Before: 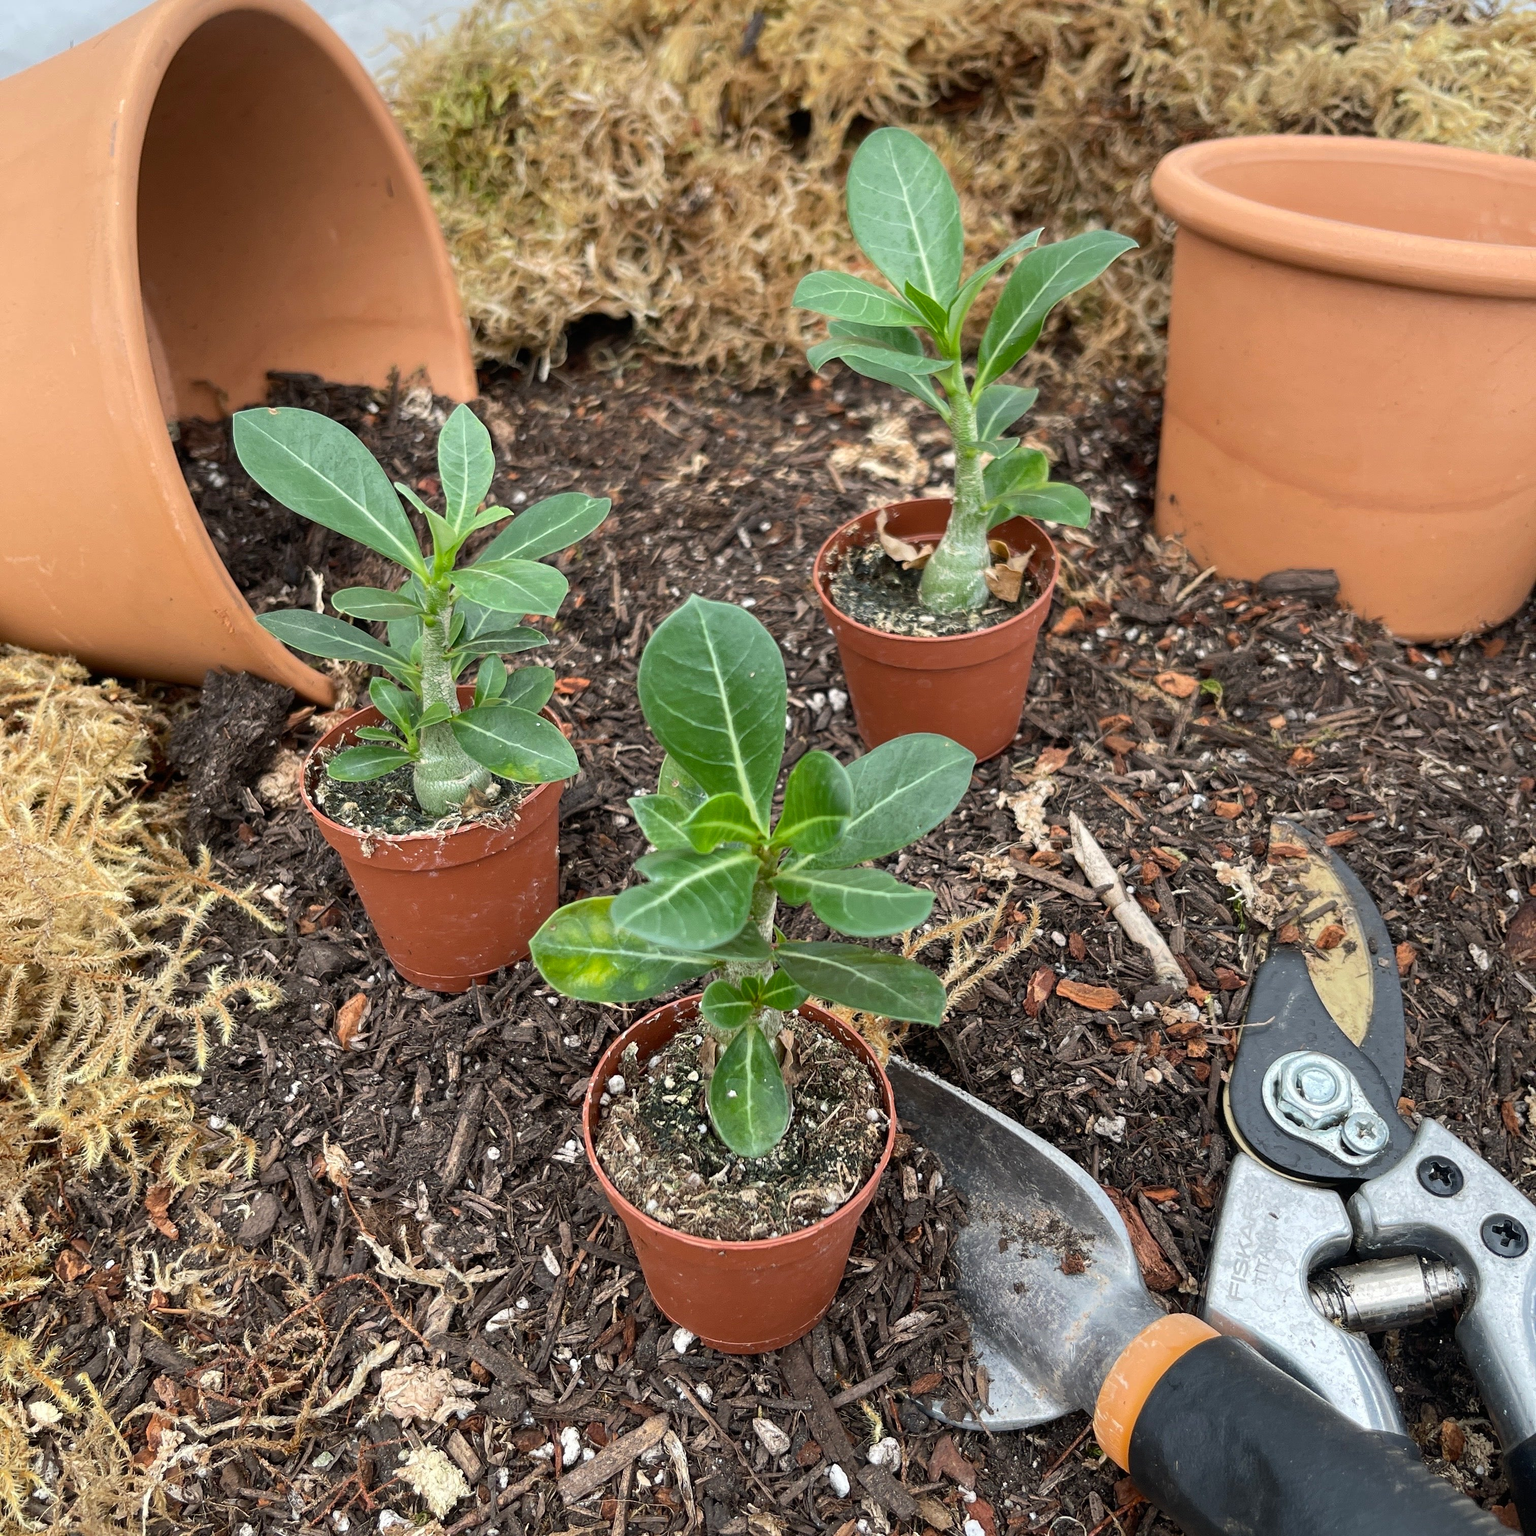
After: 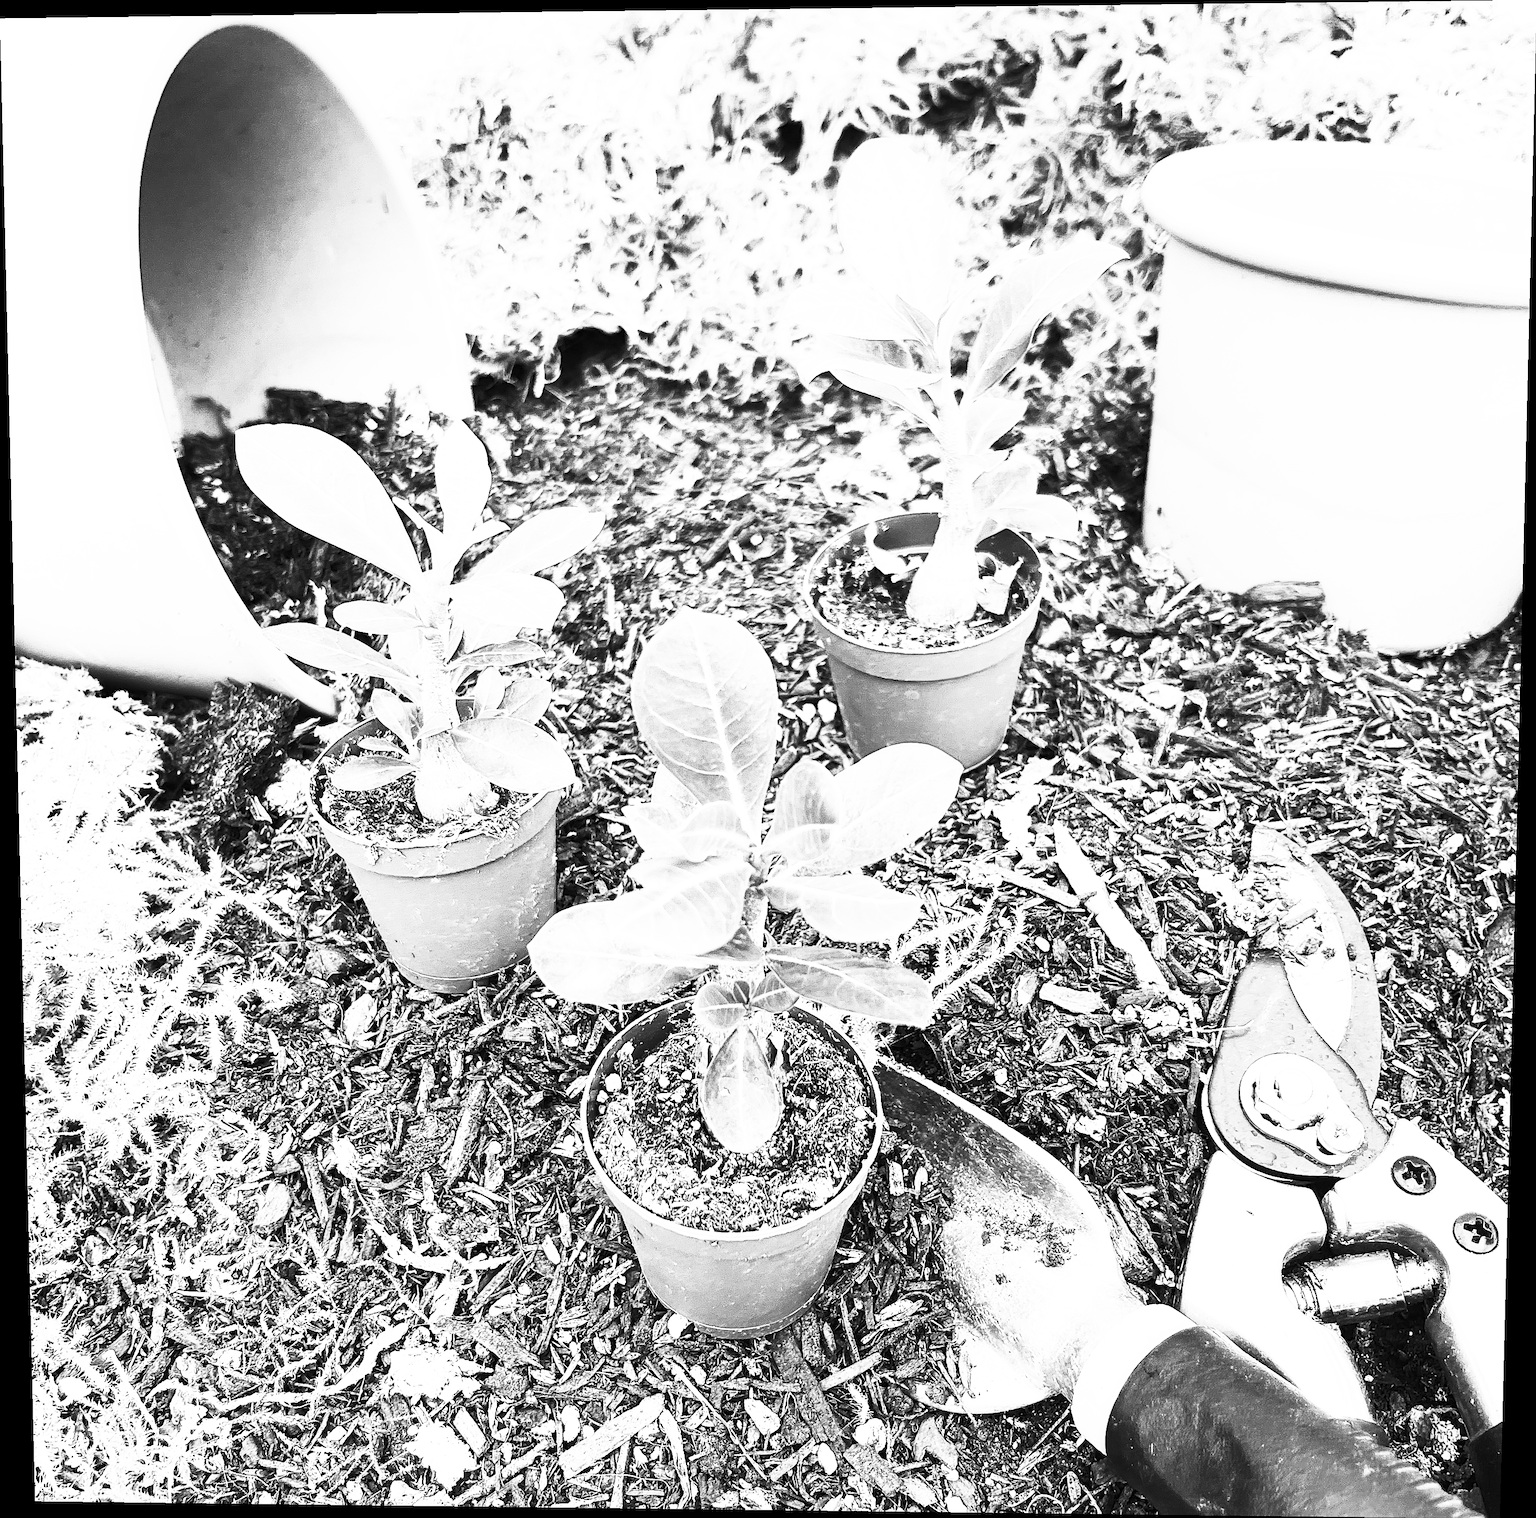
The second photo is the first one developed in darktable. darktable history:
base curve: curves: ch0 [(0, 0) (0.018, 0.026) (0.143, 0.37) (0.33, 0.731) (0.458, 0.853) (0.735, 0.965) (0.905, 0.986) (1, 1)]
tone equalizer: -8 EV -0.75 EV, -7 EV -0.7 EV, -6 EV -0.6 EV, -5 EV -0.4 EV, -3 EV 0.4 EV, -2 EV 0.6 EV, -1 EV 0.7 EV, +0 EV 0.75 EV, edges refinement/feathering 500, mask exposure compensation -1.57 EV, preserve details no
contrast brightness saturation: contrast 0.53, brightness 0.47, saturation -1
rotate and perspective: lens shift (vertical) 0.048, lens shift (horizontal) -0.024, automatic cropping off
sharpen: on, module defaults
